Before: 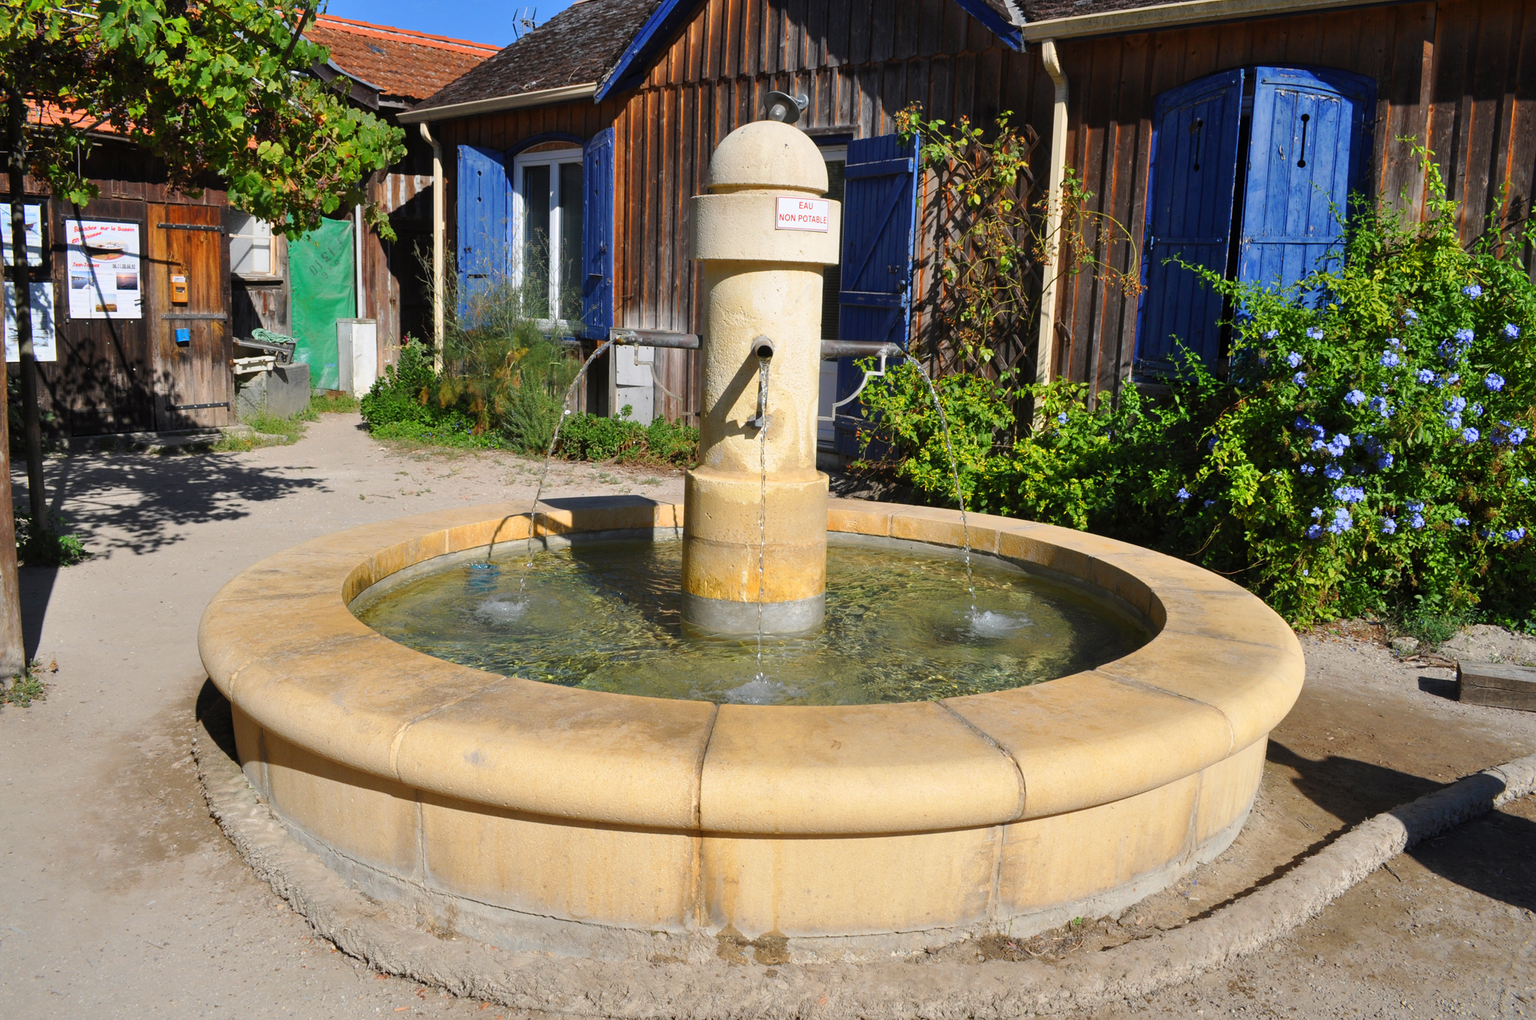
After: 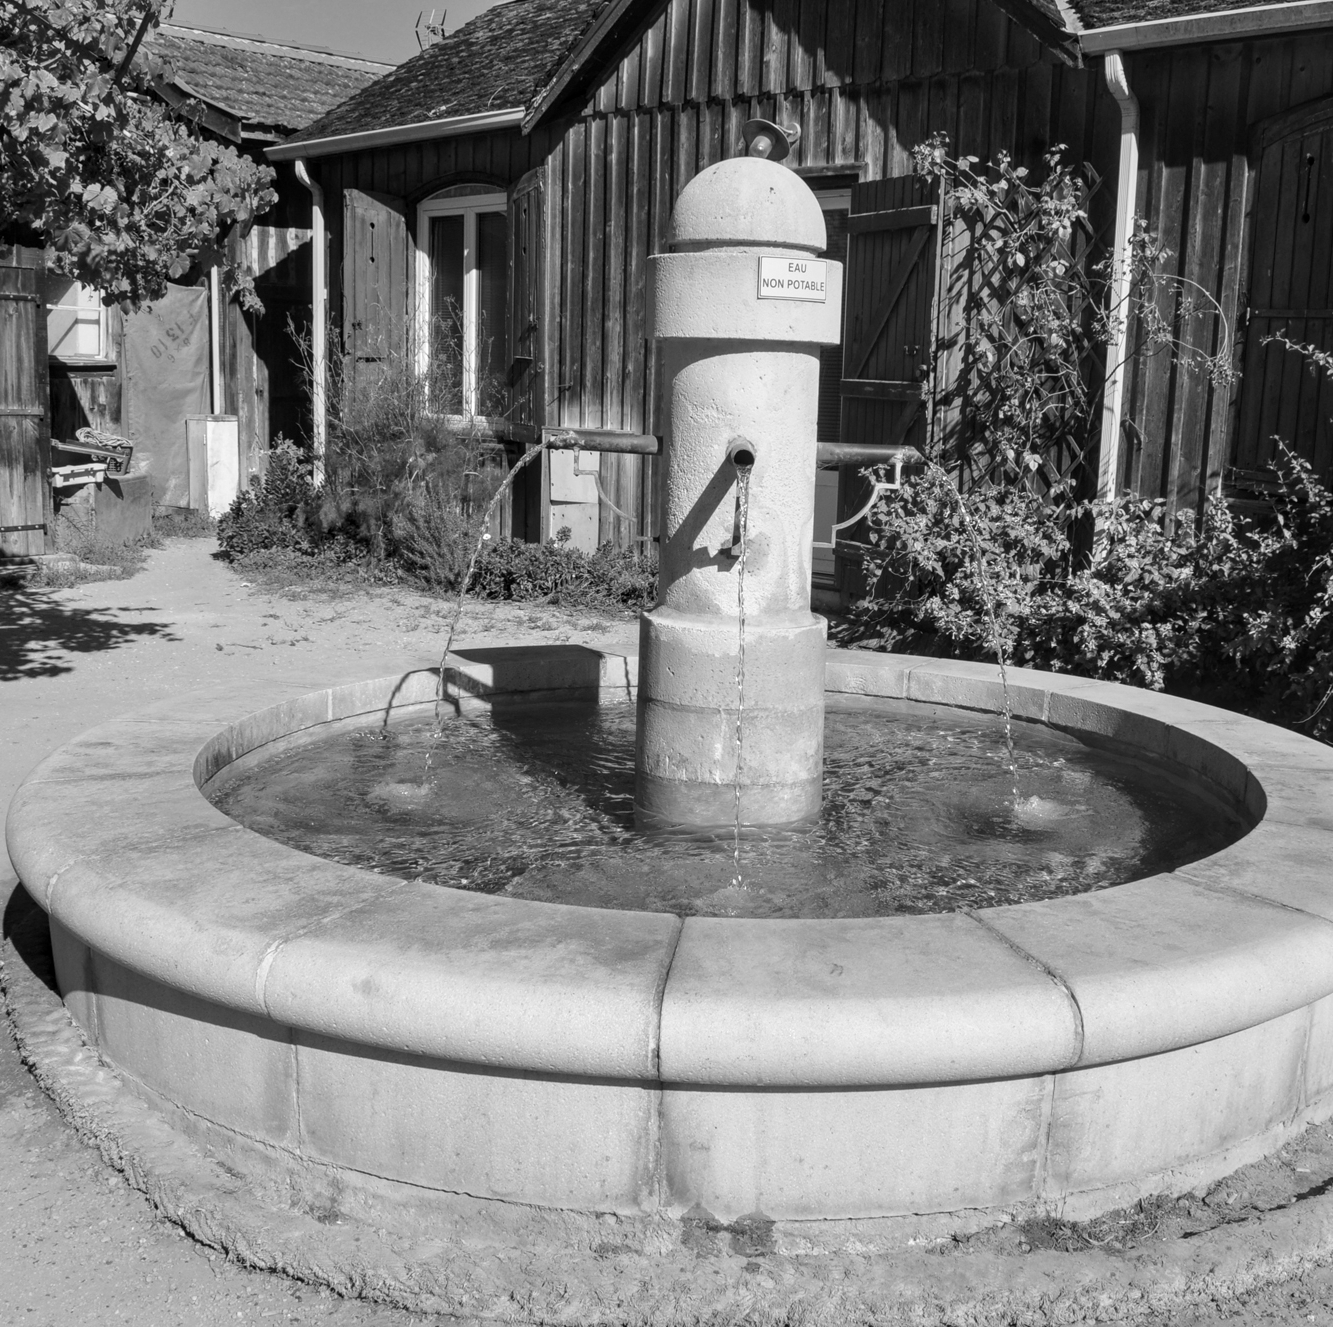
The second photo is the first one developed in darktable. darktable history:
monochrome: on, module defaults
crop and rotate: left 12.648%, right 20.685%
local contrast: on, module defaults
